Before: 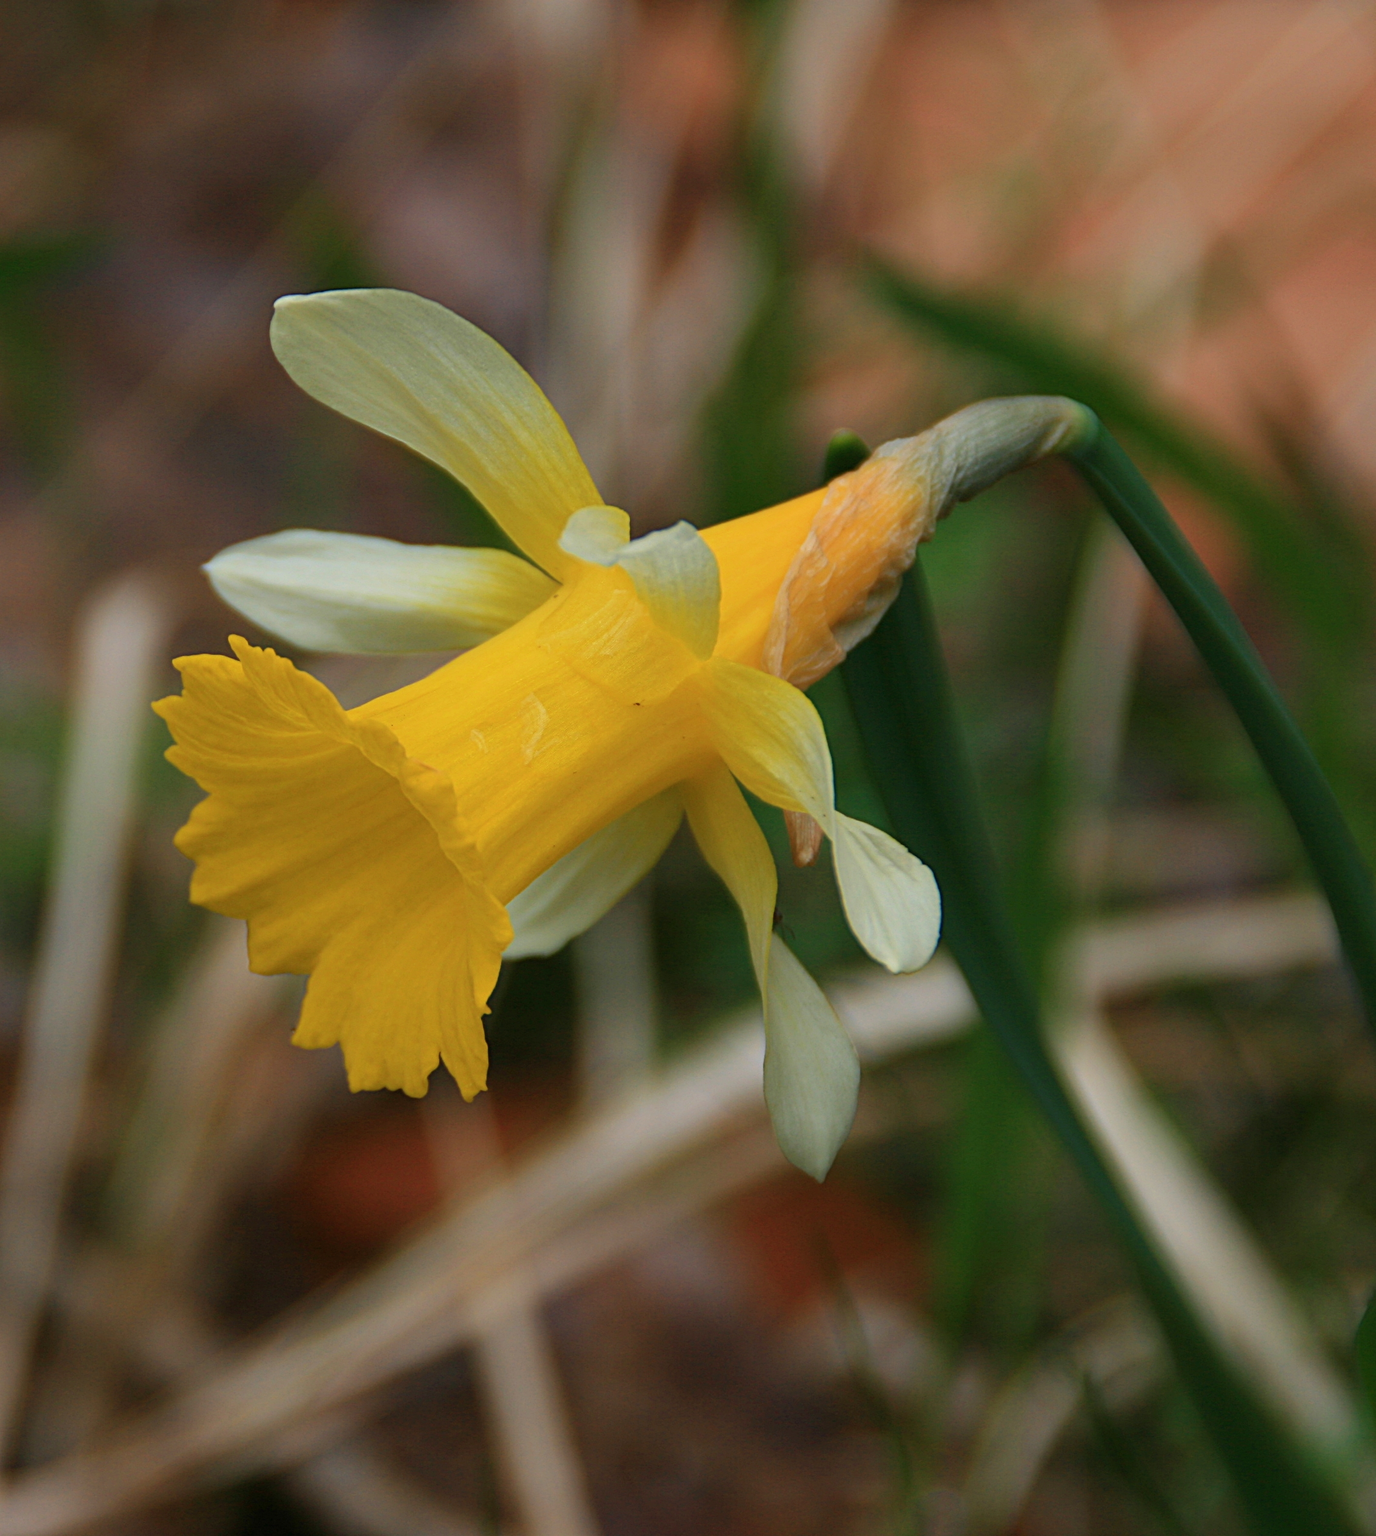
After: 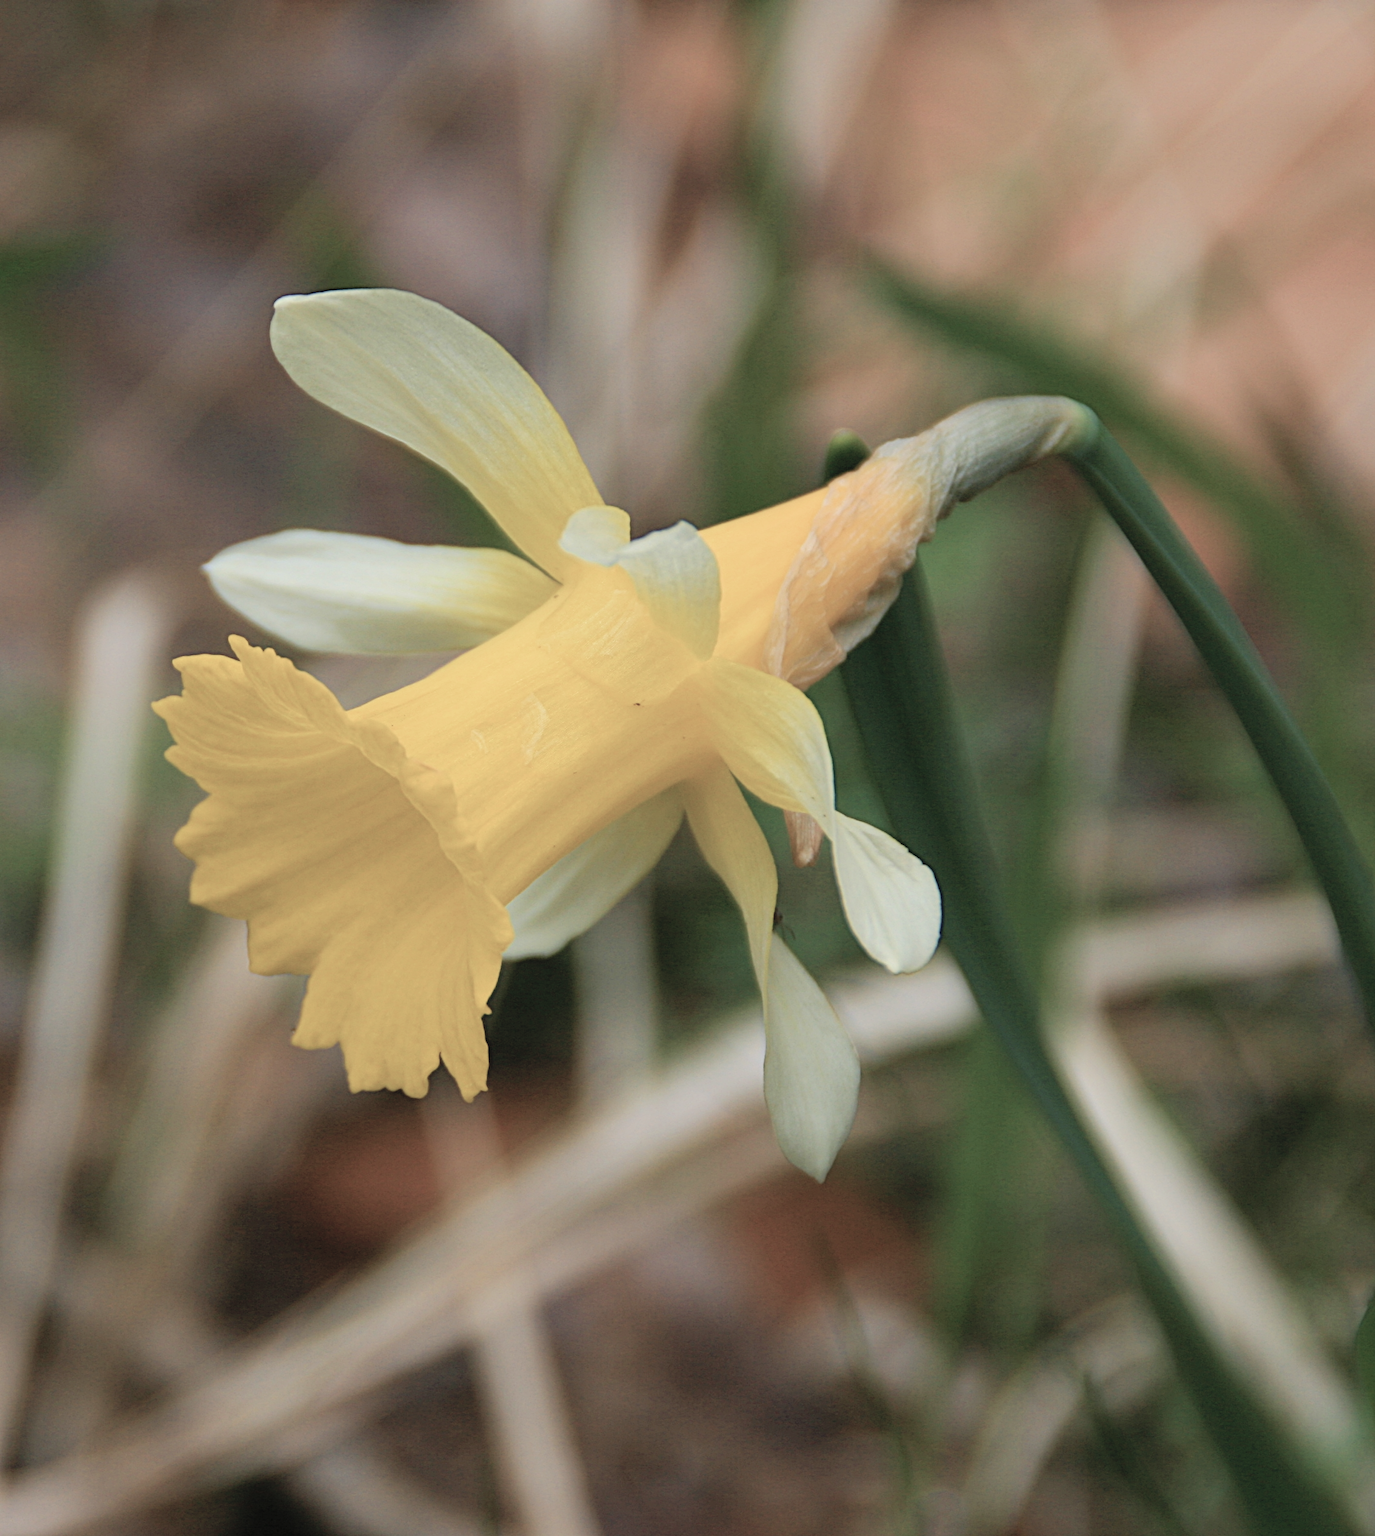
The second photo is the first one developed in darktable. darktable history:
tone curve: curves: ch0 [(0, 0) (0.037, 0.025) (0.131, 0.093) (0.275, 0.256) (0.497, 0.51) (0.617, 0.643) (0.704, 0.732) (0.813, 0.832) (0.911, 0.925) (0.997, 0.995)]; ch1 [(0, 0) (0.301, 0.3) (0.444, 0.45) (0.493, 0.495) (0.507, 0.503) (0.534, 0.533) (0.582, 0.58) (0.658, 0.693) (0.746, 0.77) (1, 1)]; ch2 [(0, 0) (0.246, 0.233) (0.36, 0.352) (0.415, 0.418) (0.476, 0.492) (0.502, 0.504) (0.525, 0.518) (0.539, 0.544) (0.586, 0.602) (0.634, 0.651) (0.706, 0.727) (0.853, 0.852) (1, 0.951)], preserve colors none
contrast brightness saturation: brightness 0.186, saturation -0.511
velvia: strength 24.39%
